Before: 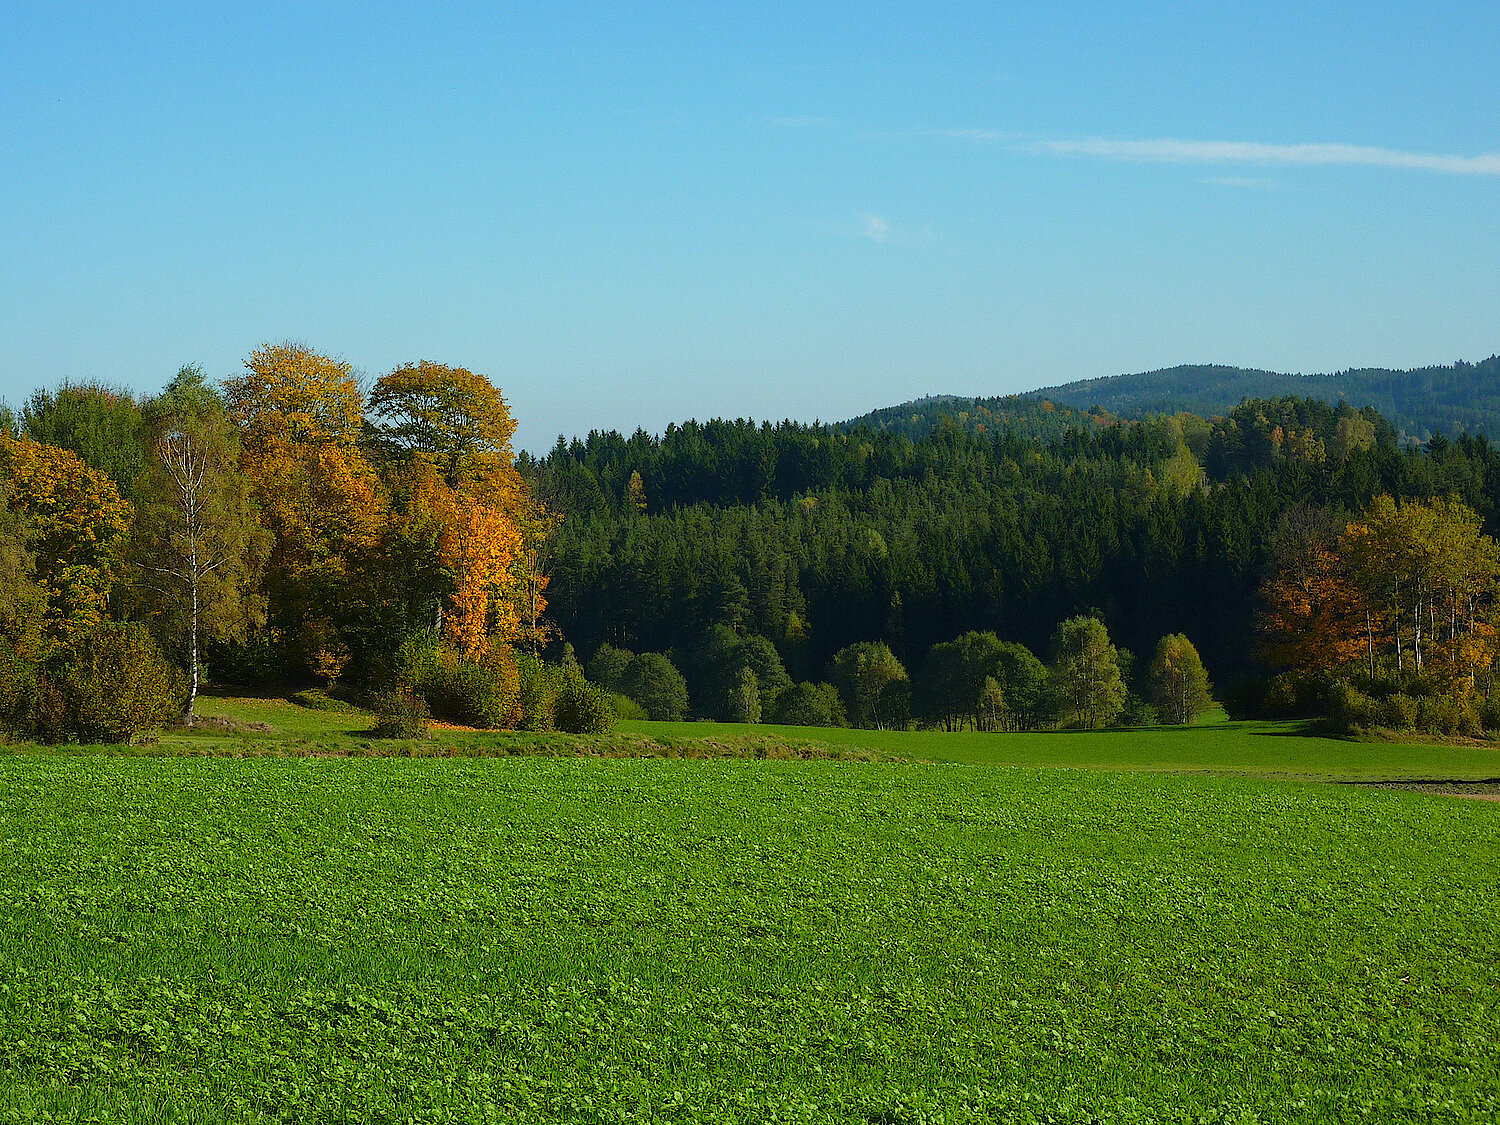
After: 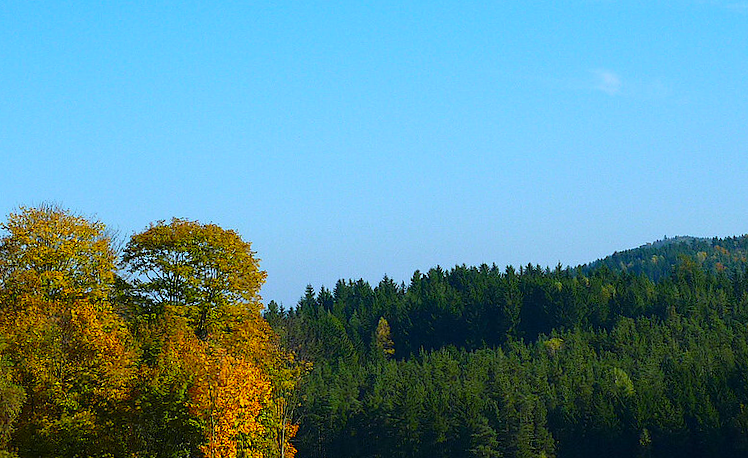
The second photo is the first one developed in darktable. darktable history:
white balance: red 0.967, blue 1.119, emerald 0.756
crop: left 15.306%, top 9.065%, right 30.789%, bottom 48.638%
rotate and perspective: rotation -1.68°, lens shift (vertical) -0.146, crop left 0.049, crop right 0.912, crop top 0.032, crop bottom 0.96
contrast brightness saturation: contrast 0.08, saturation 0.2
